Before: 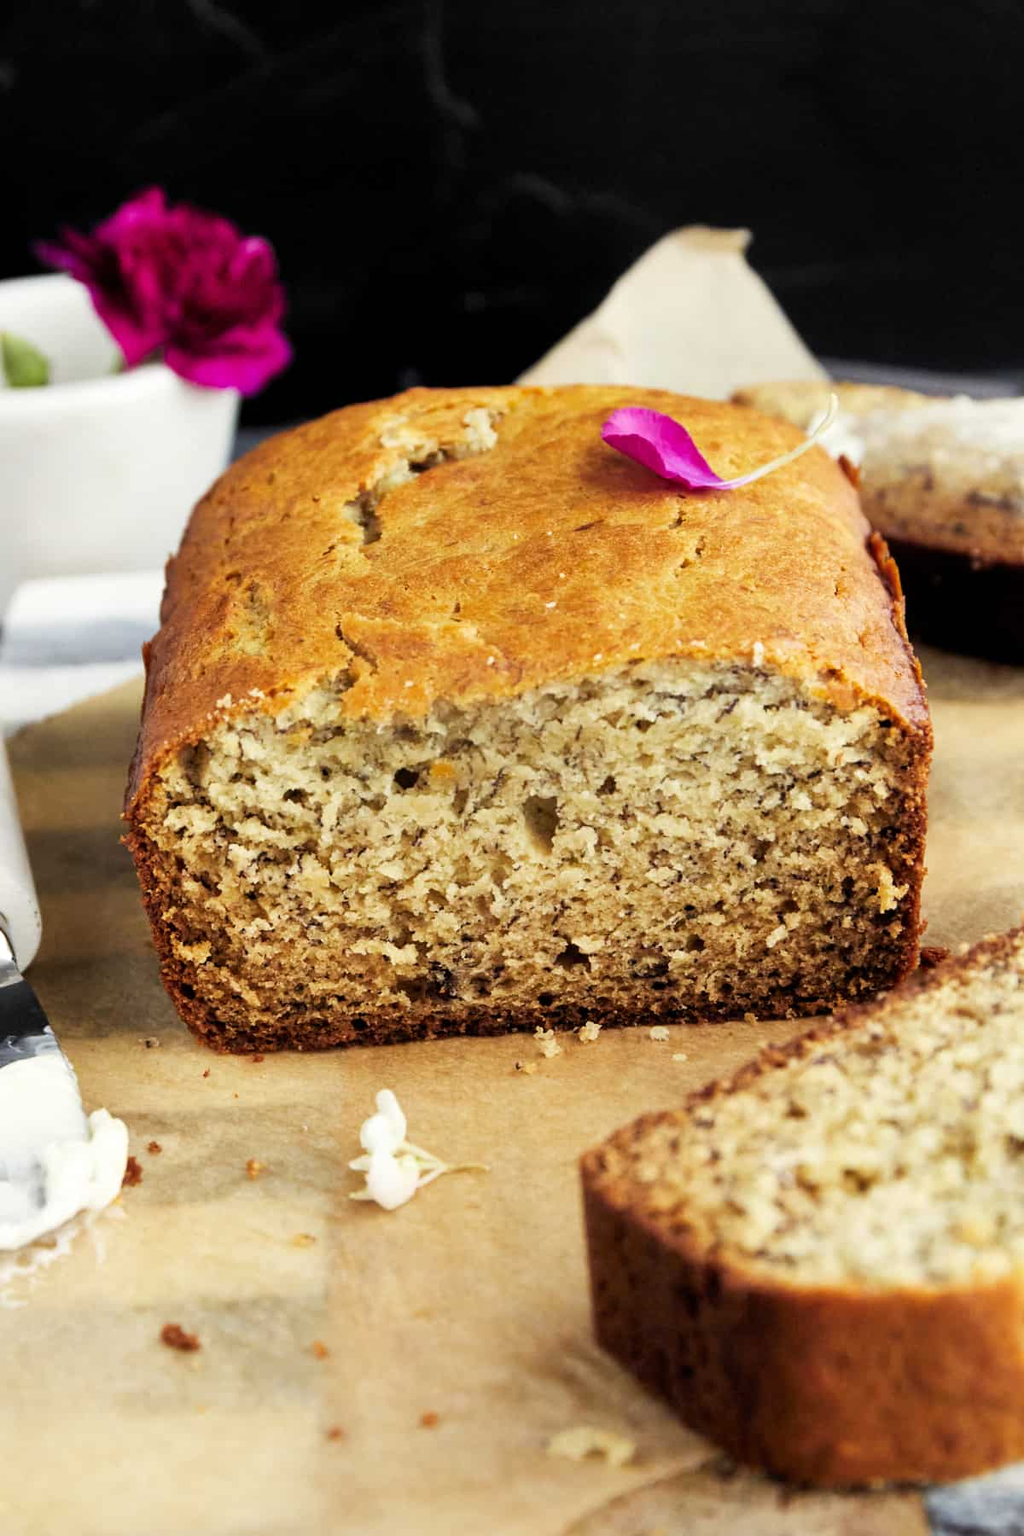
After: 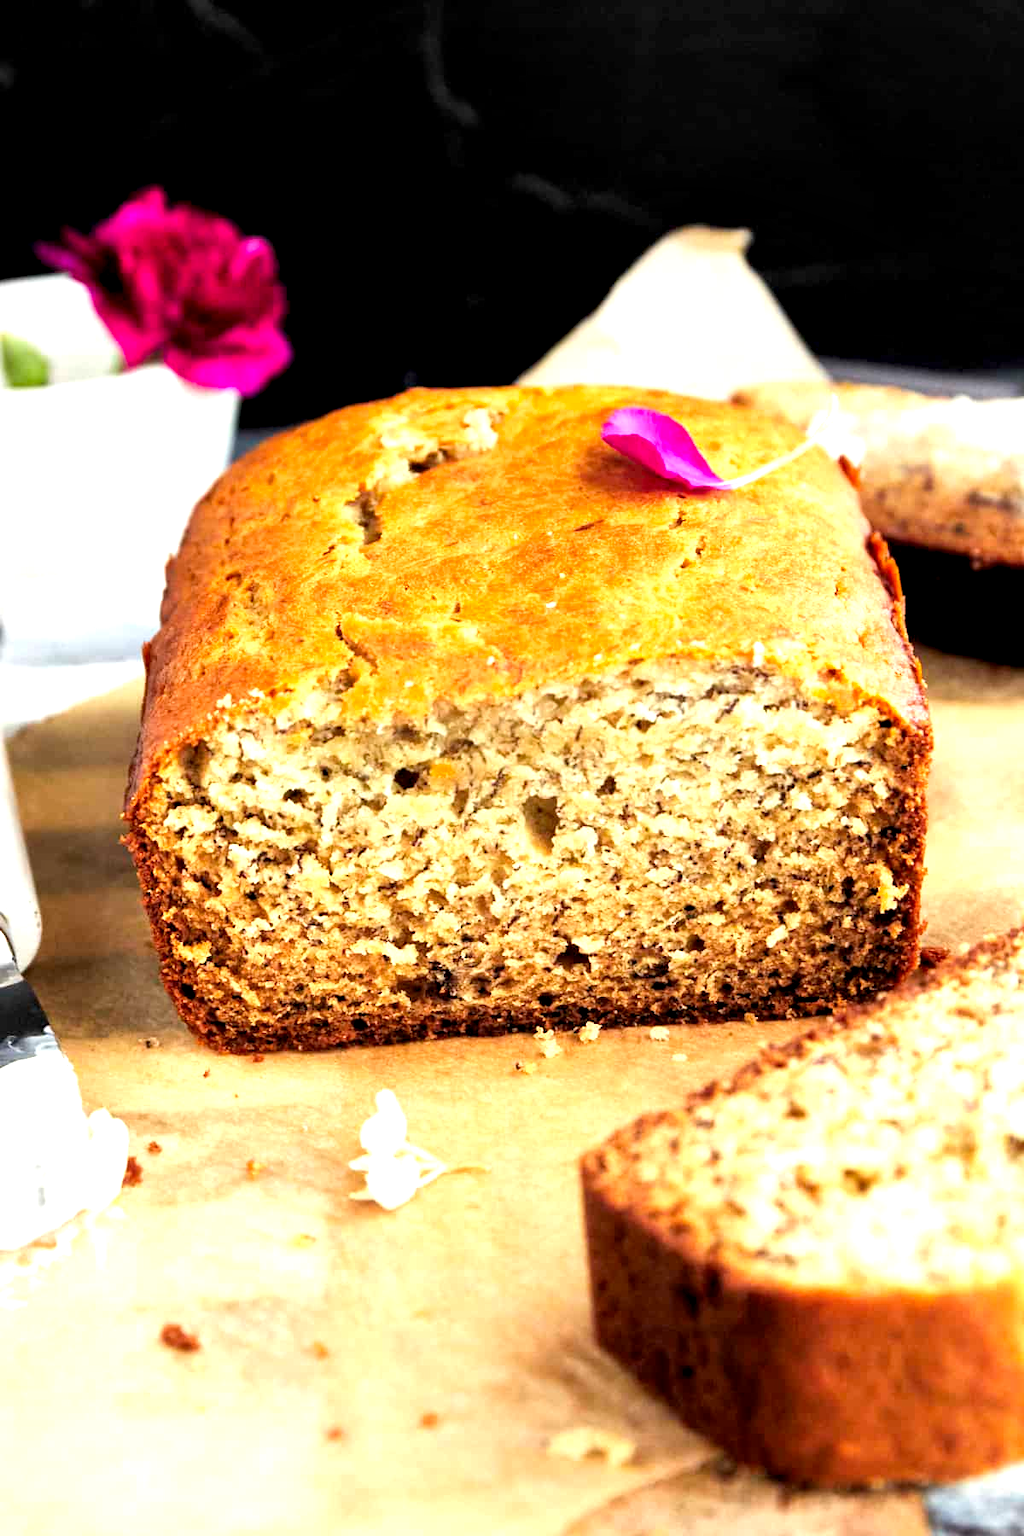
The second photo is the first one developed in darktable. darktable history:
exposure: black level correction 0, exposure 0.952 EV, compensate exposure bias true, compensate highlight preservation false
local contrast: highlights 62%, shadows 111%, detail 106%, midtone range 0.532
